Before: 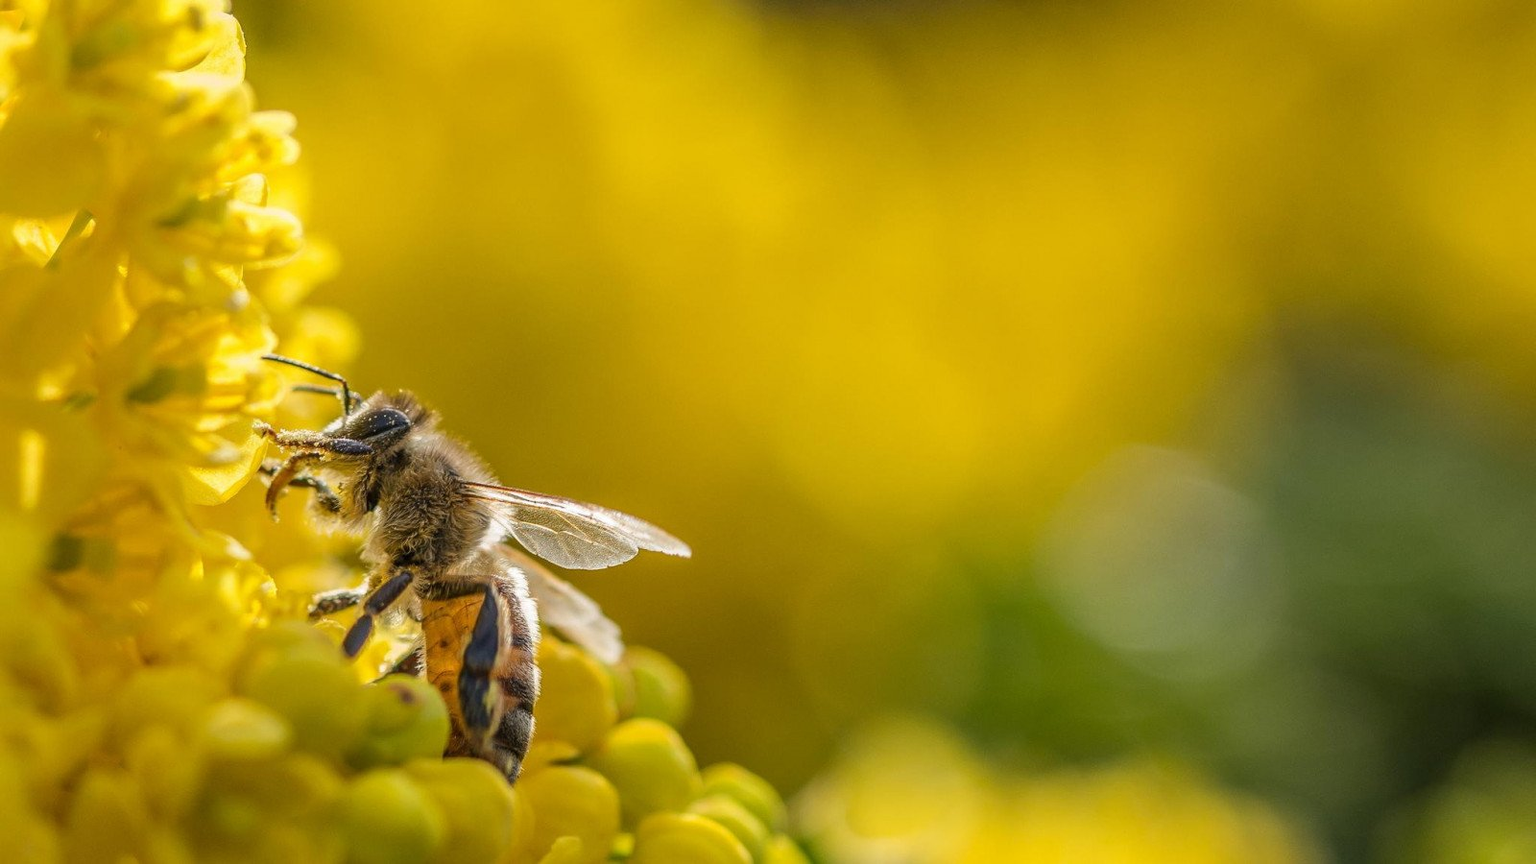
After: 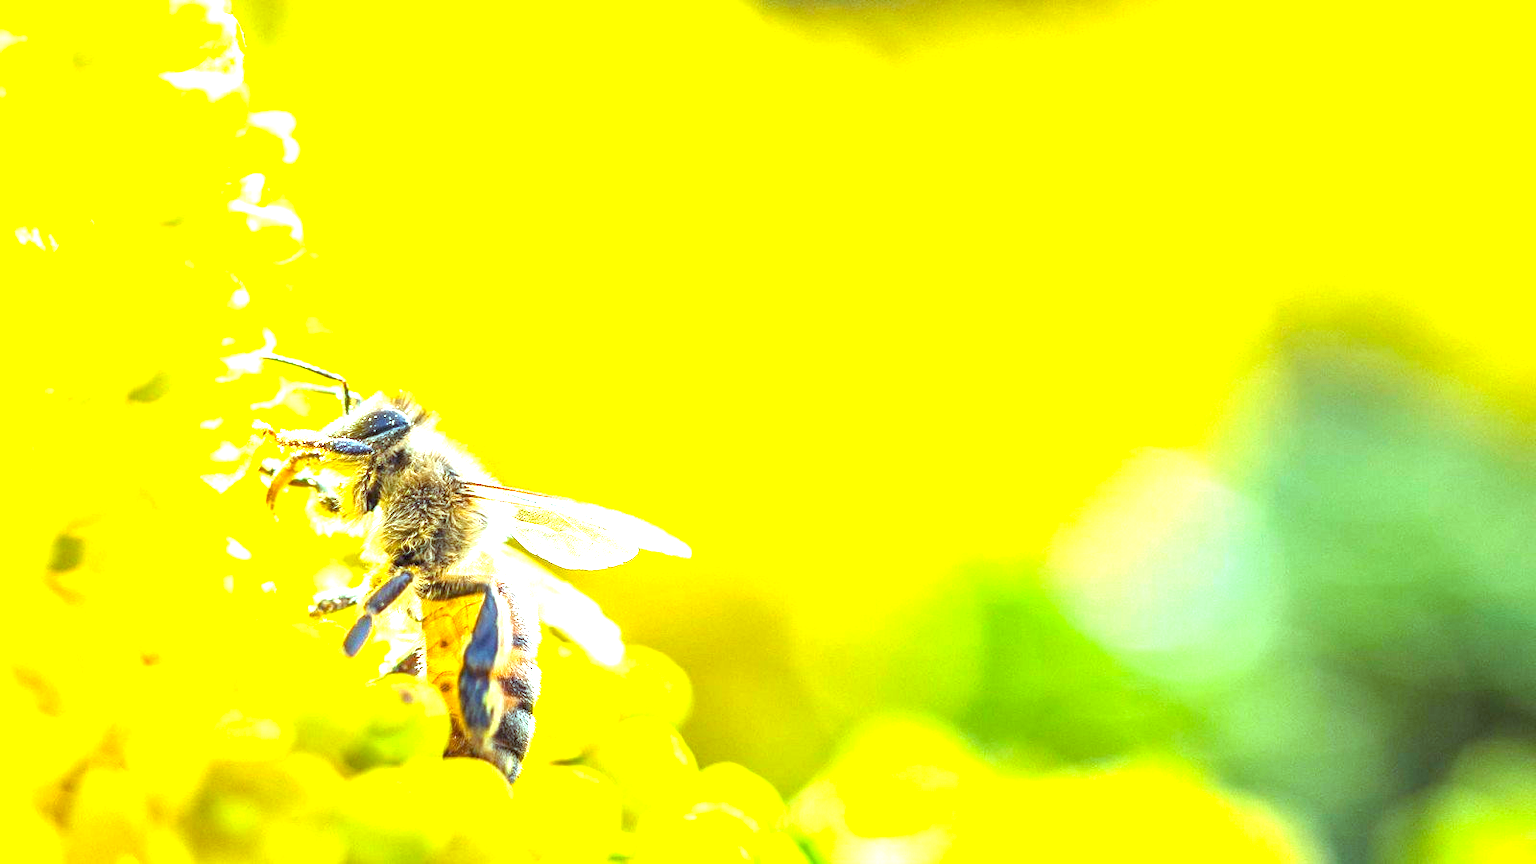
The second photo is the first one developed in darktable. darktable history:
color calibration: output R [1.063, -0.012, -0.003, 0], output G [0, 1.022, 0.021, 0], output B [-0.079, 0.047, 1, 0], illuminant custom, x 0.389, y 0.387, temperature 3838.64 K
color balance rgb: shadows lift › luminance 0.49%, shadows lift › chroma 6.83%, shadows lift › hue 300.29°, power › hue 208.98°, highlights gain › luminance 20.24%, highlights gain › chroma 2.73%, highlights gain › hue 173.85°, perceptual saturation grading › global saturation 18.05%
exposure: black level correction 0, exposure 2.088 EV, compensate exposure bias true, compensate highlight preservation false
